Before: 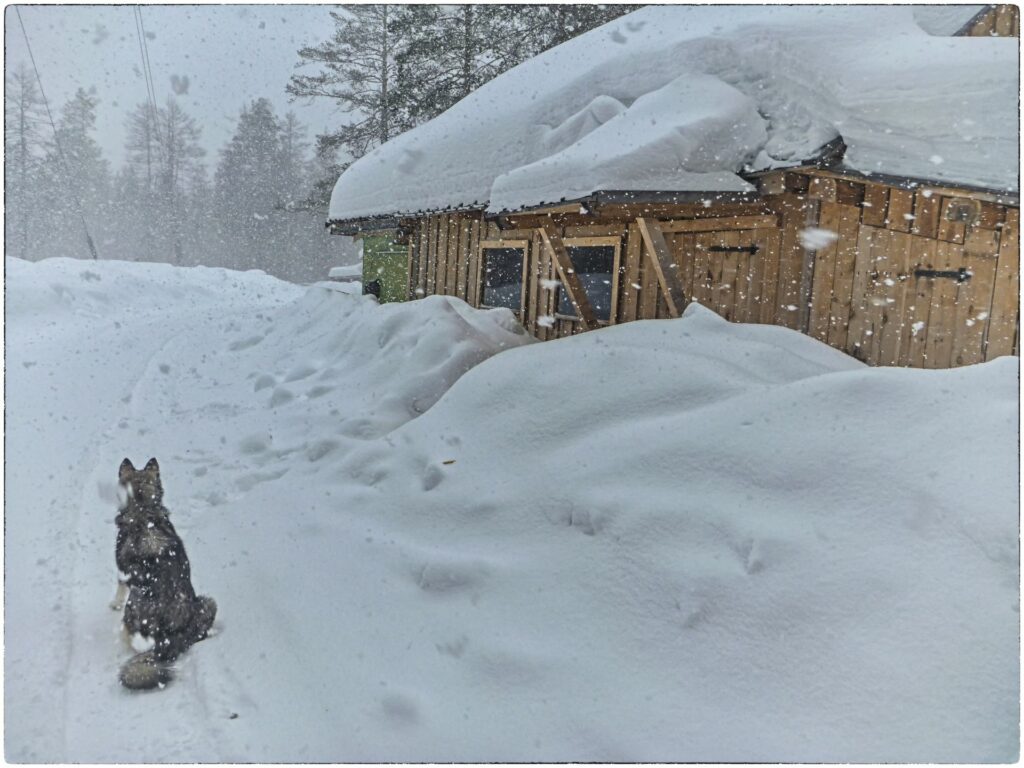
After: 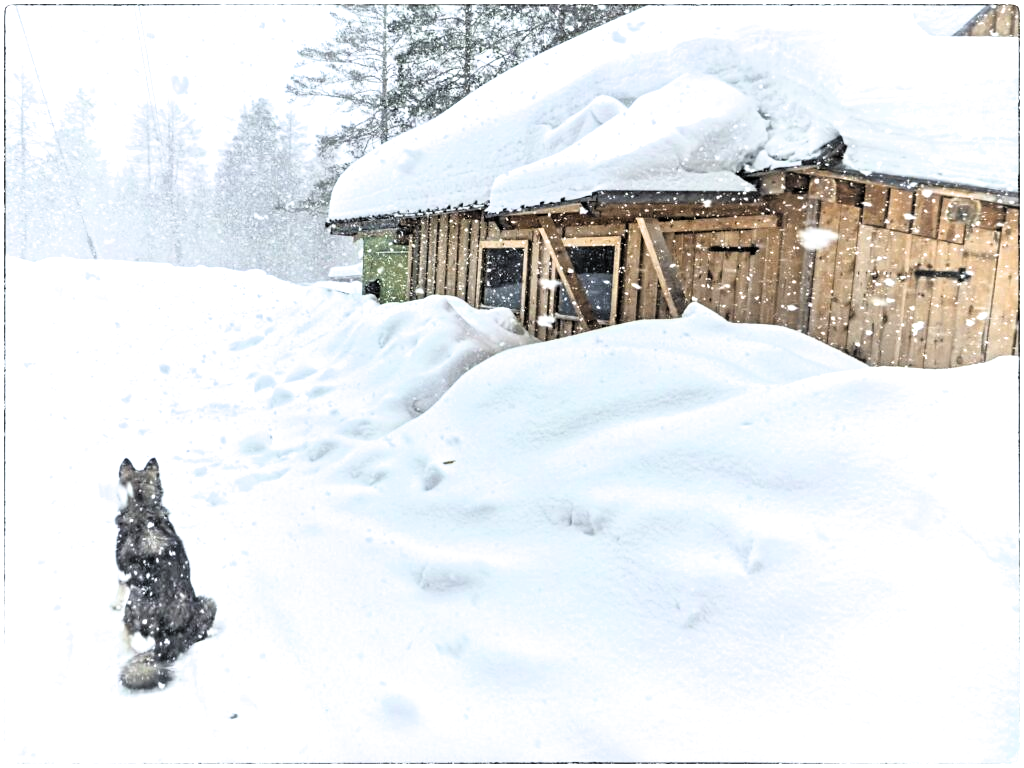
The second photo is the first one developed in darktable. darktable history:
filmic rgb: black relative exposure -3.45 EV, white relative exposure 2.27 EV, hardness 3.4
exposure: black level correction -0.002, exposure 1.354 EV, compensate exposure bias true, compensate highlight preservation false
